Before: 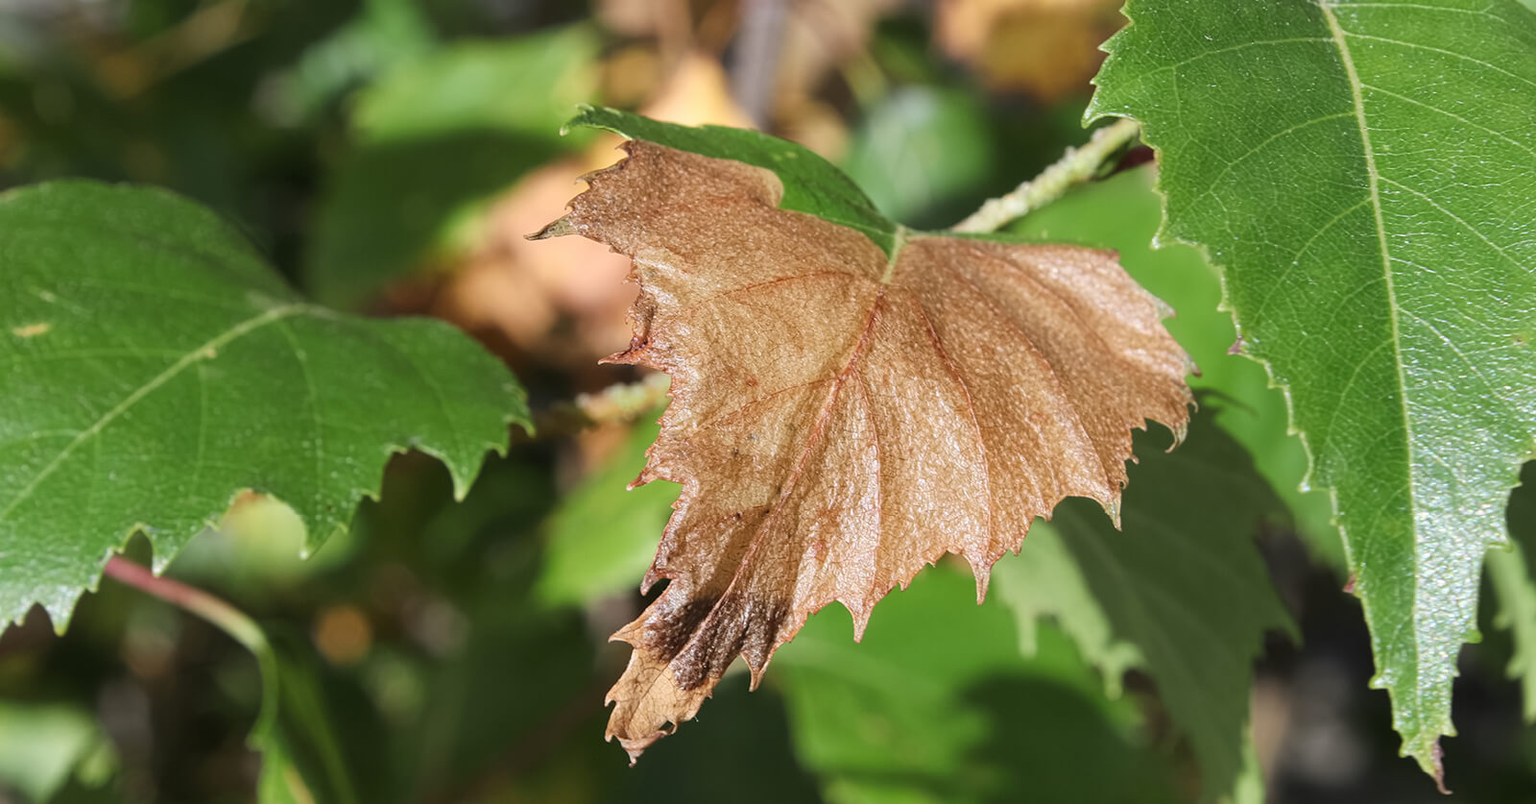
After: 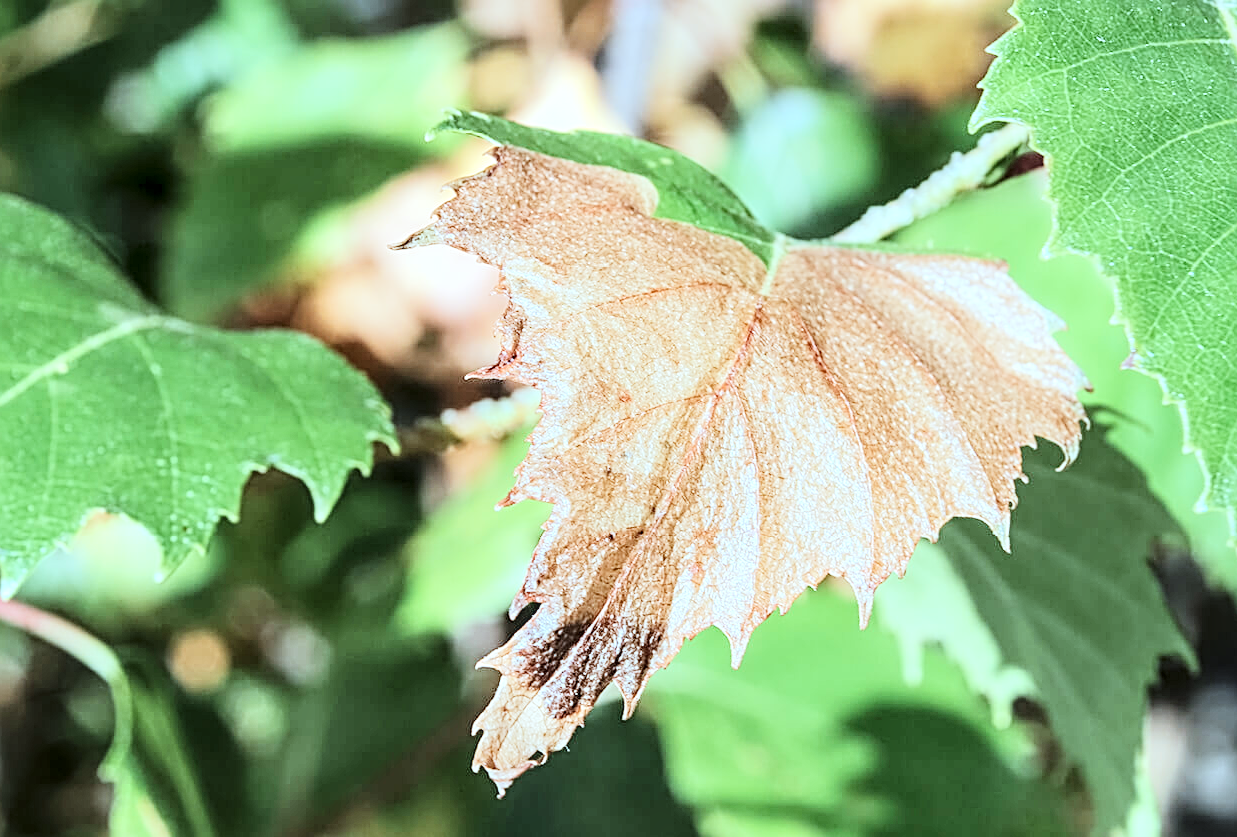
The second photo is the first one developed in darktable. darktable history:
tone equalizer: -7 EV 0.152 EV, -6 EV 0.637 EV, -5 EV 1.15 EV, -4 EV 1.33 EV, -3 EV 1.16 EV, -2 EV 0.6 EV, -1 EV 0.145 EV, edges refinement/feathering 500, mask exposure compensation -1.57 EV, preserve details no
contrast brightness saturation: saturation -0.055
exposure: black level correction -0.004, exposure 0.04 EV, compensate highlight preservation false
tone curve: curves: ch0 [(0, 0) (0.004, 0.001) (0.133, 0.112) (0.325, 0.362) (0.832, 0.893) (1, 1)], preserve colors none
crop: left 9.883%, right 12.787%
local contrast: detail 142%
color correction: highlights a* -10.47, highlights b* -19.25
sharpen: radius 3.079
